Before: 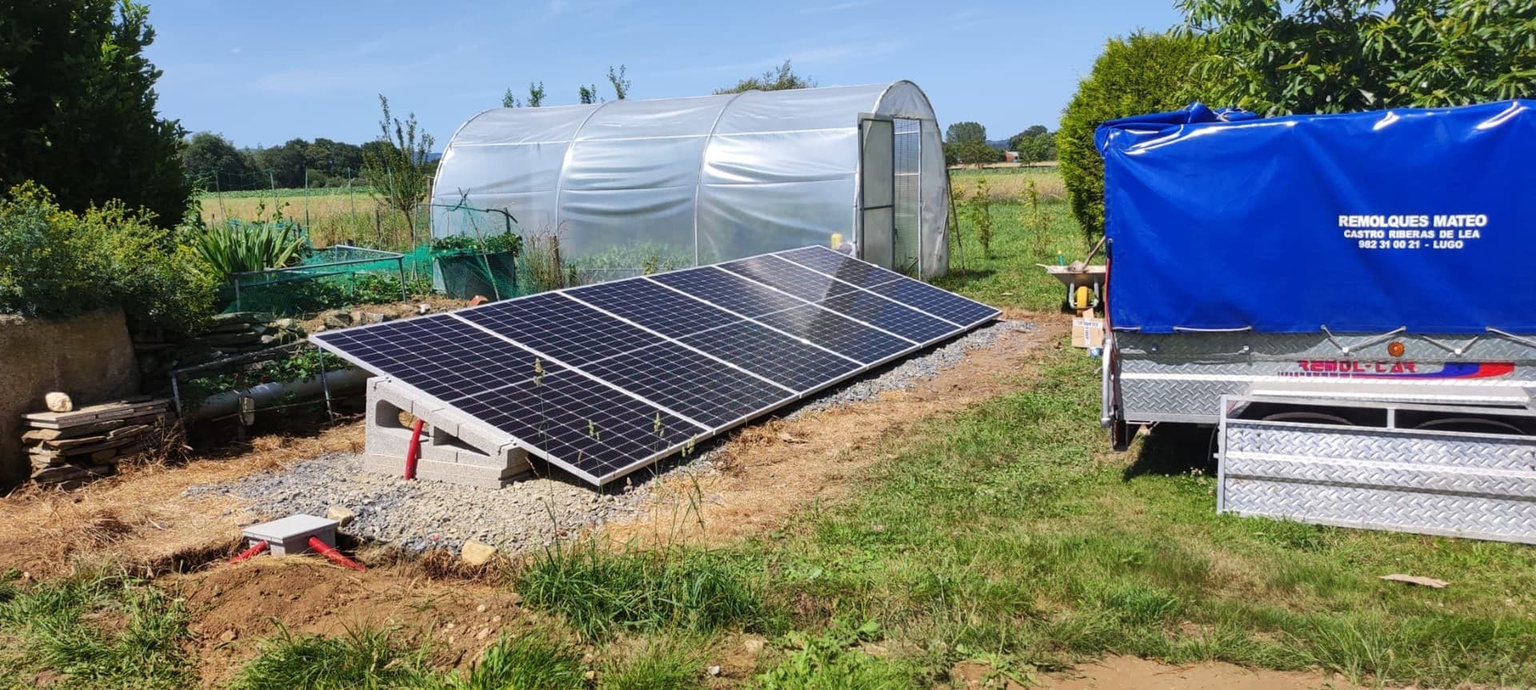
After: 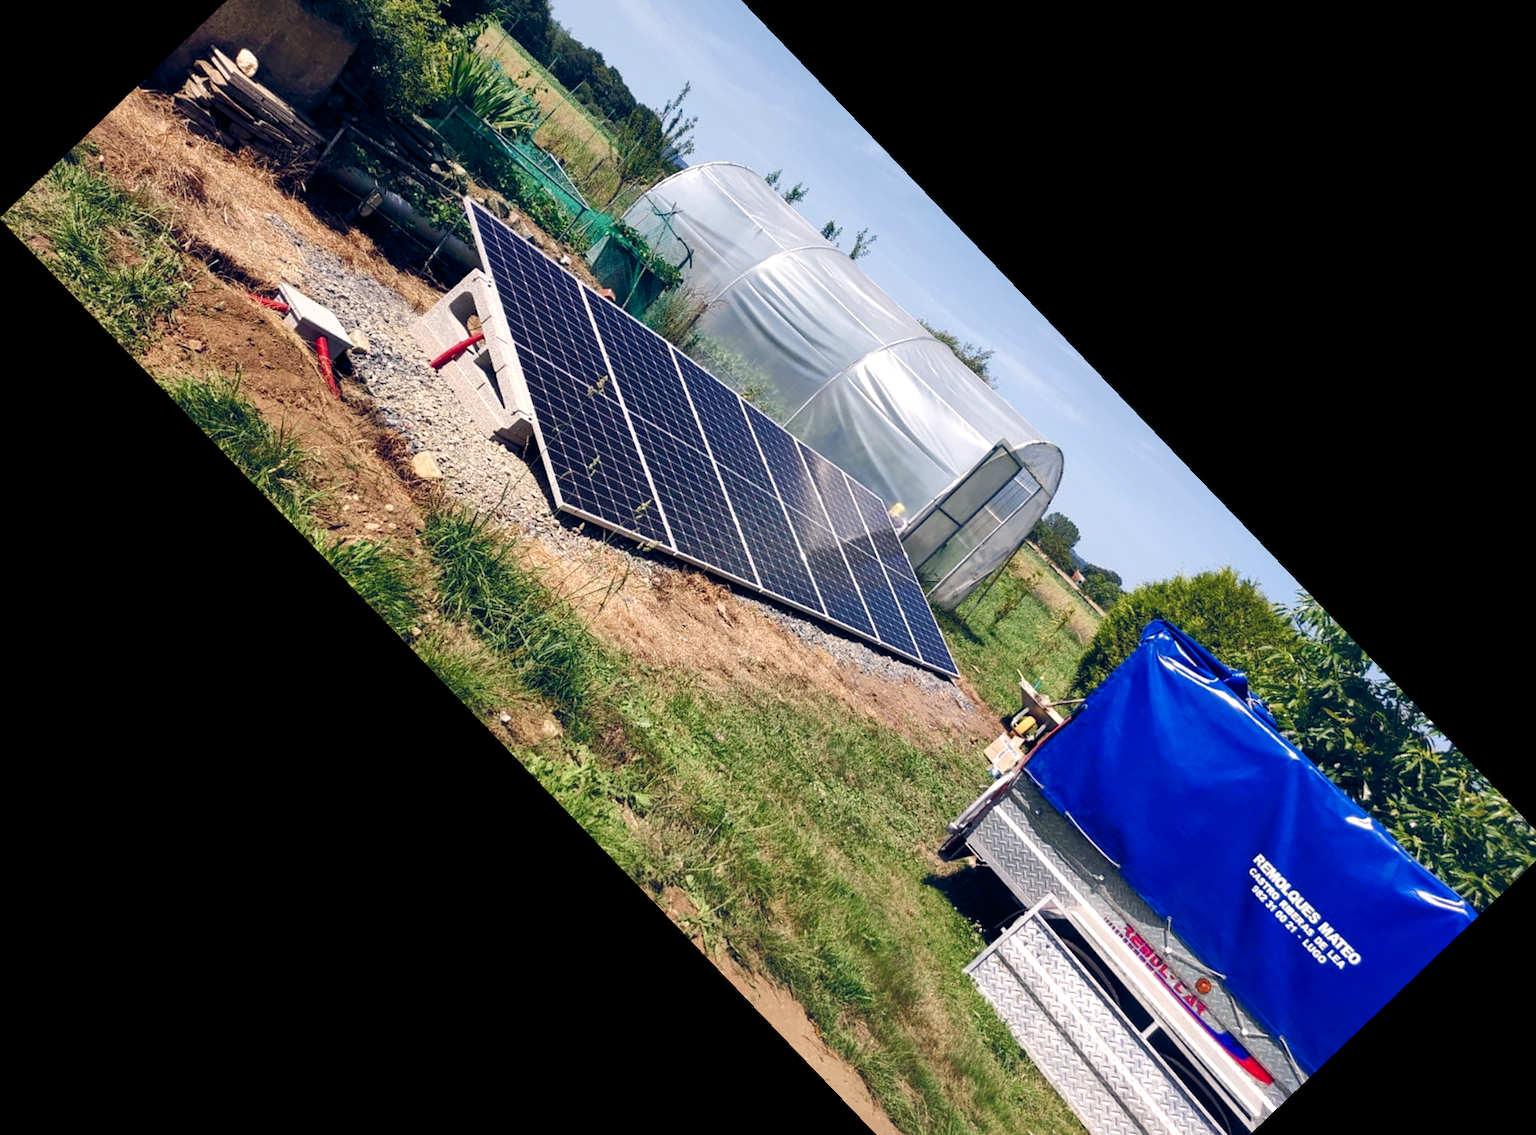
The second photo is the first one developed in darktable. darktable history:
crop and rotate: angle -46.26°, top 16.234%, right 0.912%, bottom 11.704%
color balance rgb: highlights gain › chroma 2.94%, highlights gain › hue 60.57°, global offset › chroma 0.25%, global offset › hue 256.52°, perceptual saturation grading › global saturation 20%, perceptual saturation grading › highlights -50%, perceptual saturation grading › shadows 30%, contrast 15%
